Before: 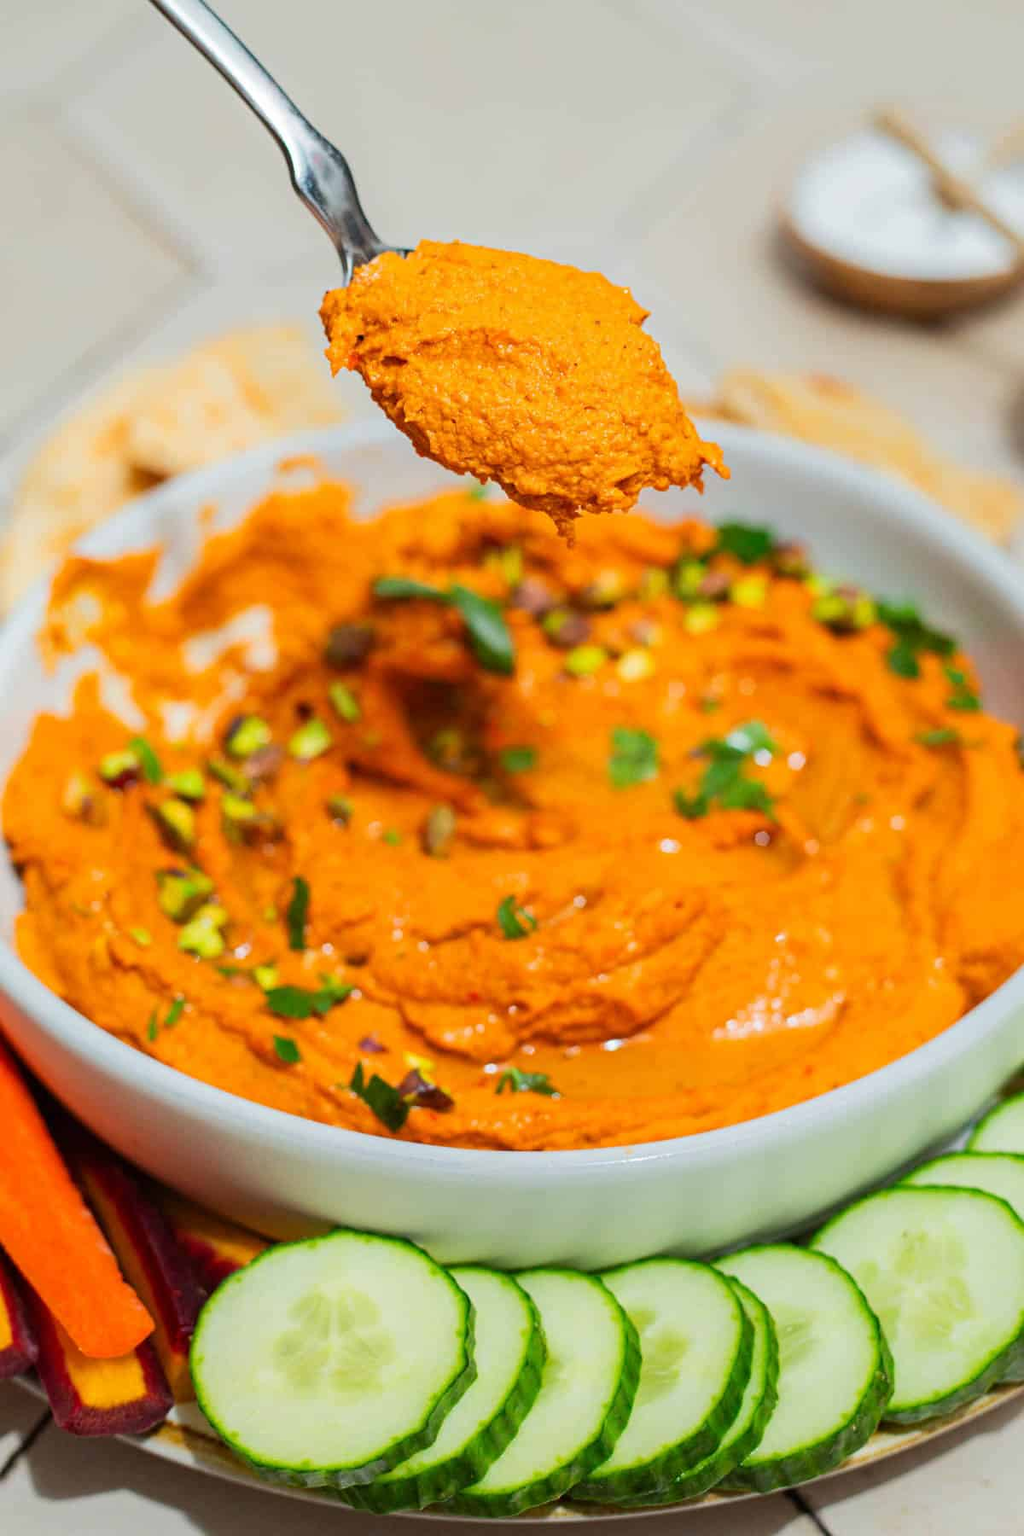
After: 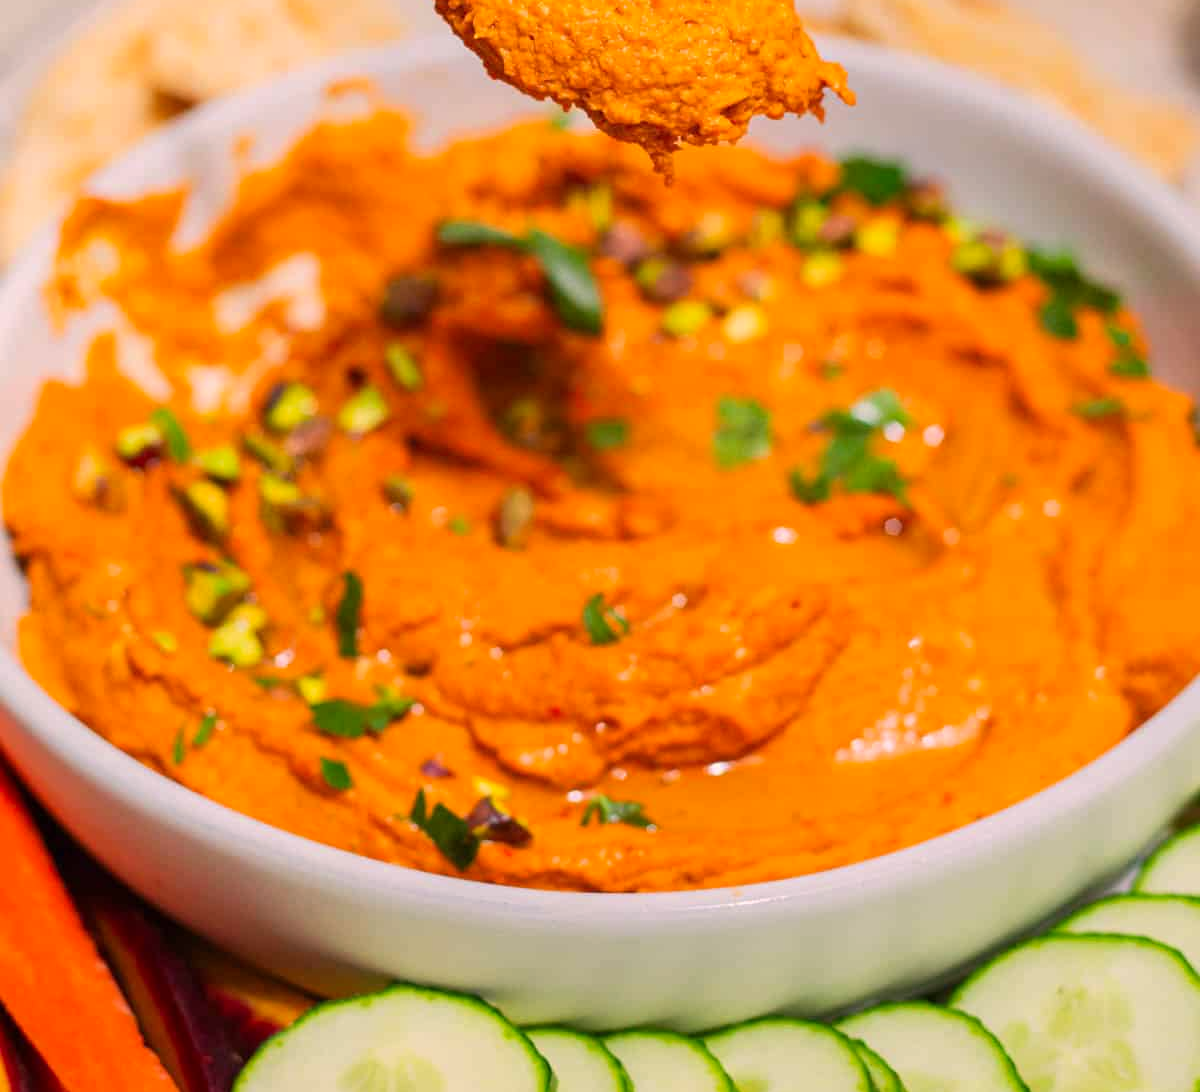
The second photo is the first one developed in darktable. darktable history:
color correction: highlights a* 12.23, highlights b* 5.41
crop and rotate: top 25.357%, bottom 13.942%
